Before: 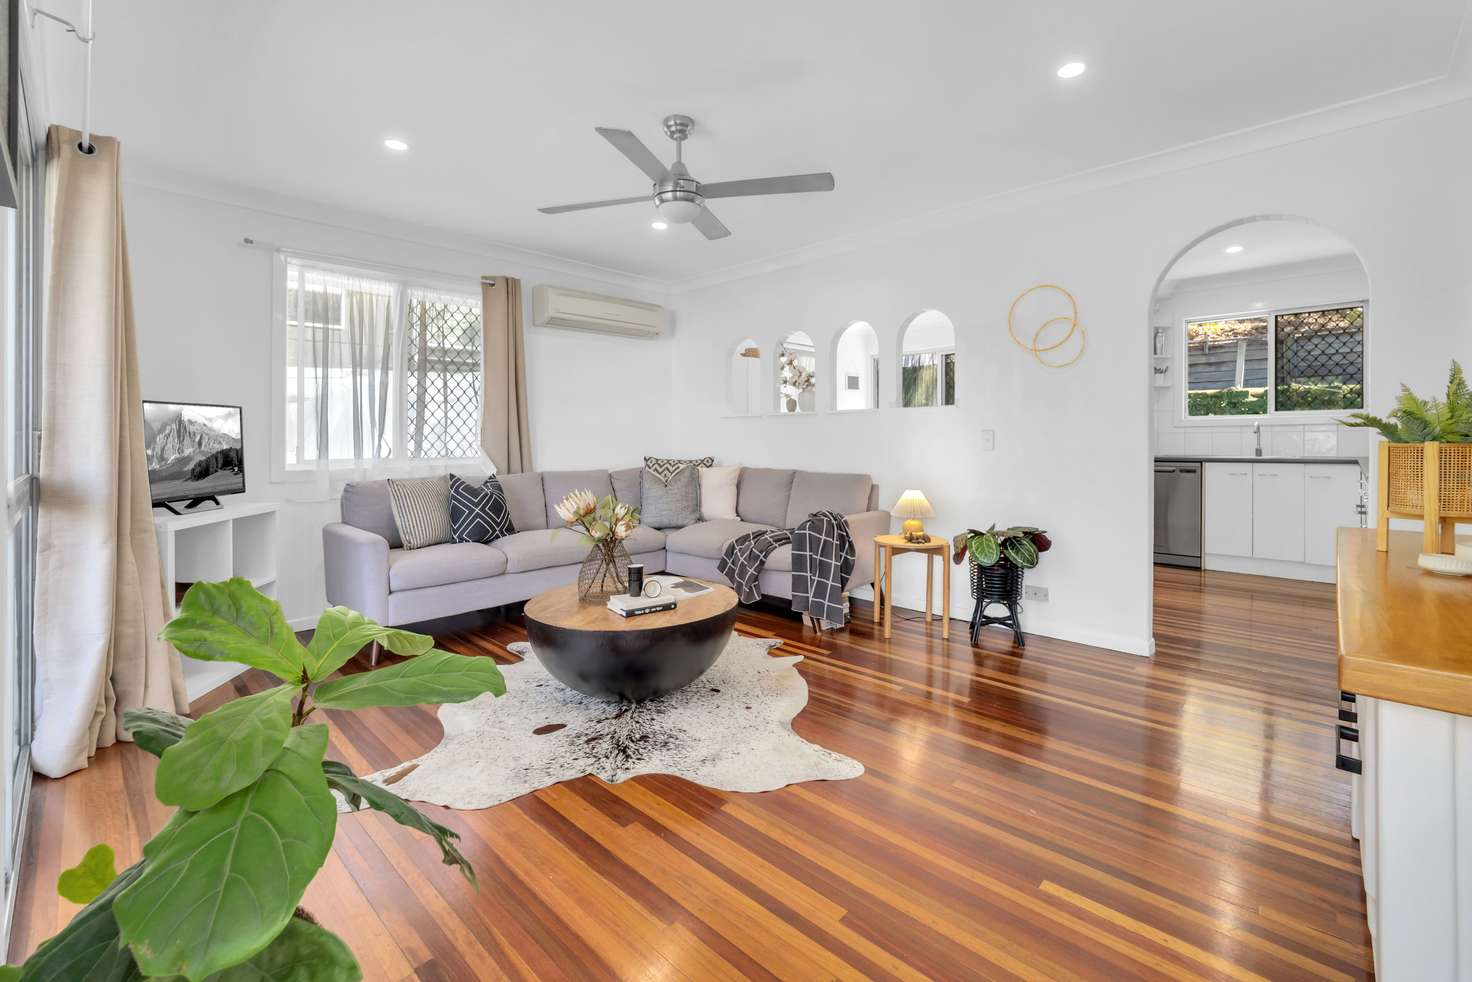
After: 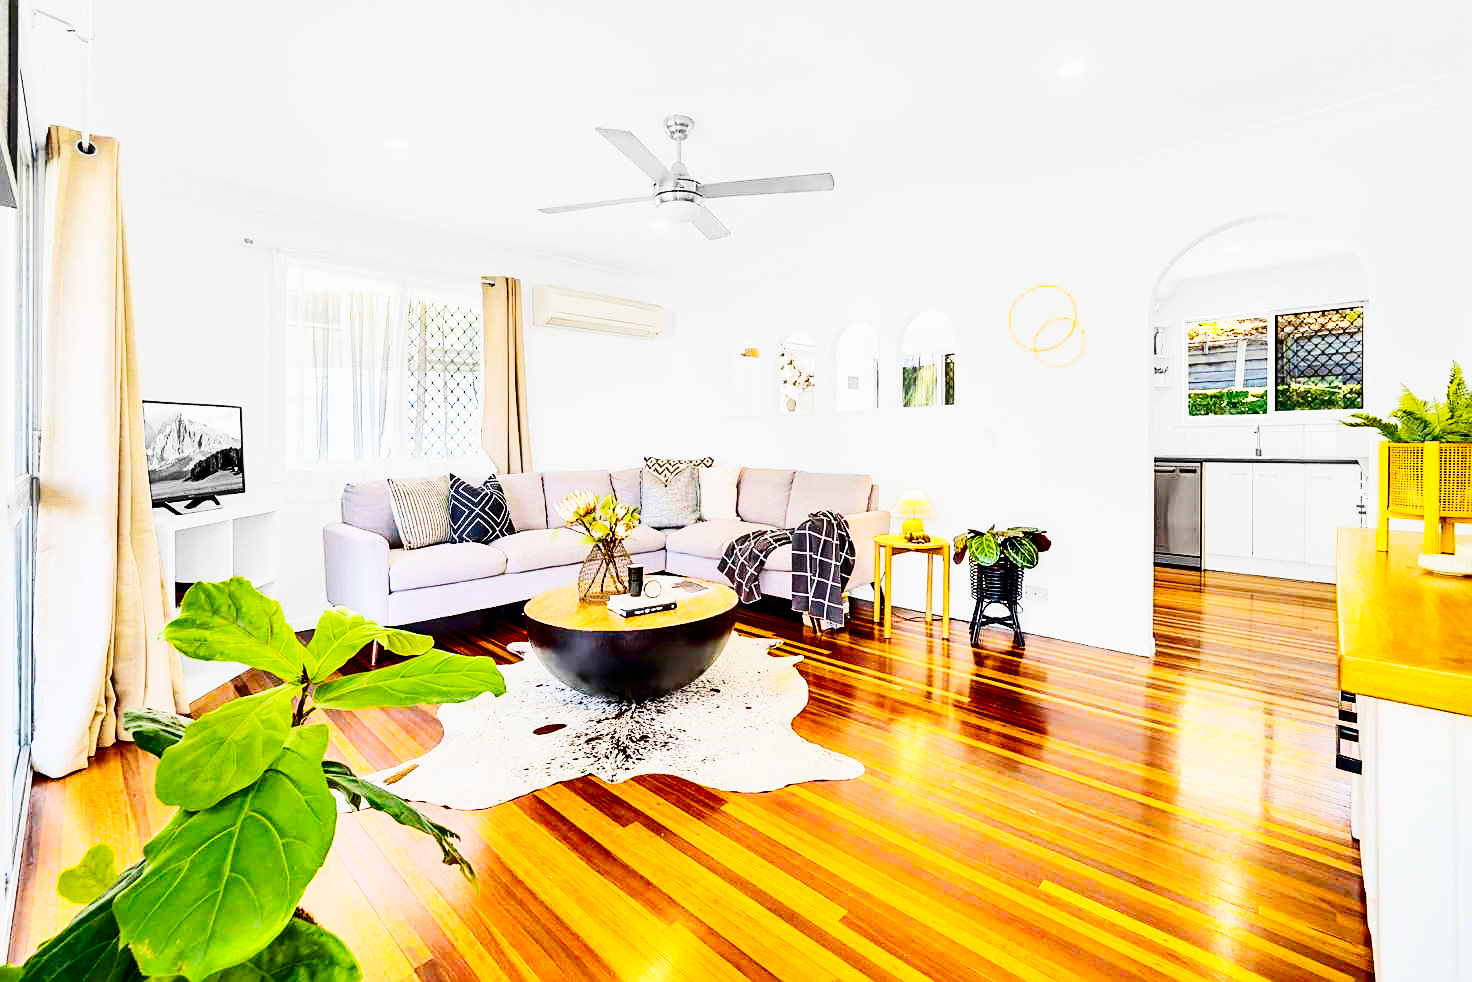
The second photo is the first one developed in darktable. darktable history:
sharpen: on, module defaults
contrast brightness saturation: contrast 0.28
sigmoid: contrast 1.81, skew -0.21, preserve hue 0%, red attenuation 0.1, red rotation 0.035, green attenuation 0.1, green rotation -0.017, blue attenuation 0.15, blue rotation -0.052, base primaries Rec2020
color balance rgb: linear chroma grading › global chroma 25%, perceptual saturation grading › global saturation 40%, perceptual brilliance grading › global brilliance 30%, global vibrance 40%
